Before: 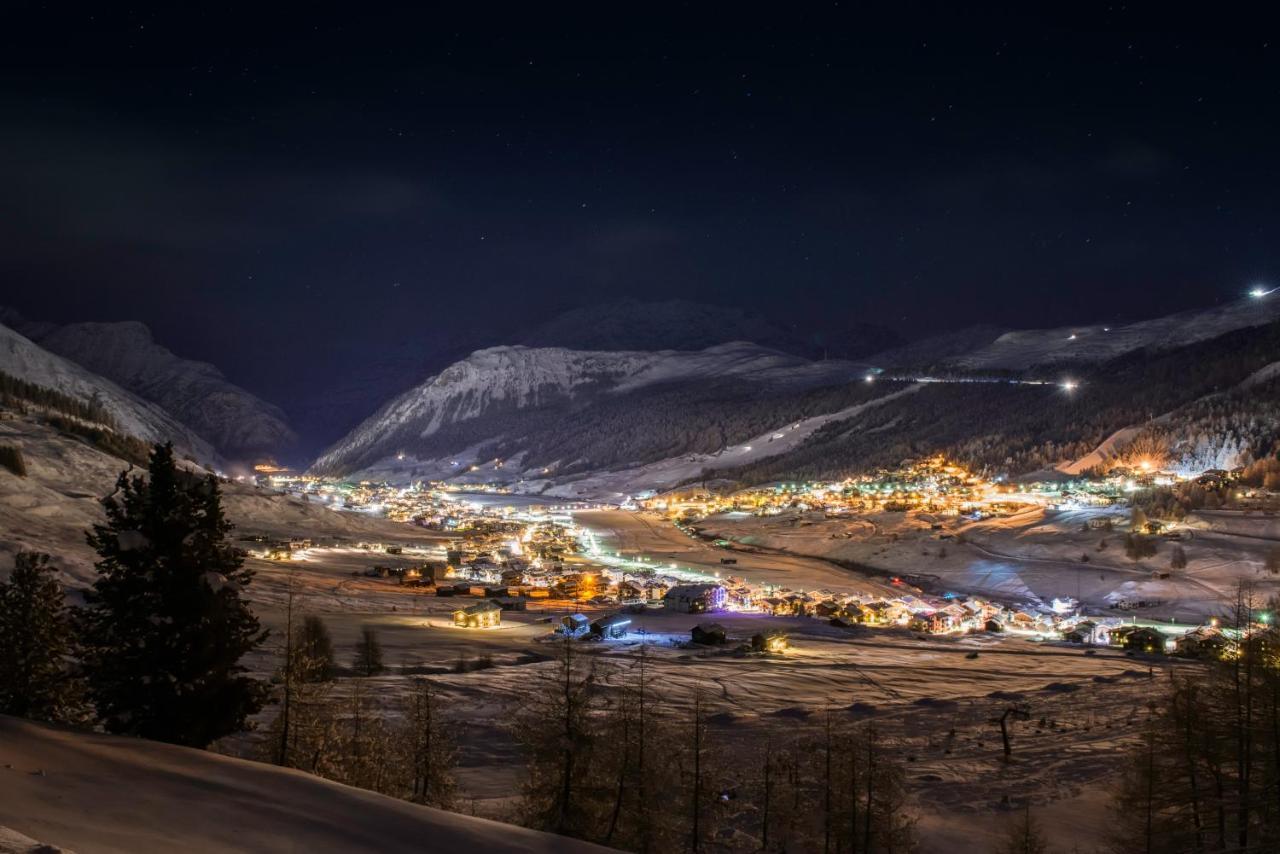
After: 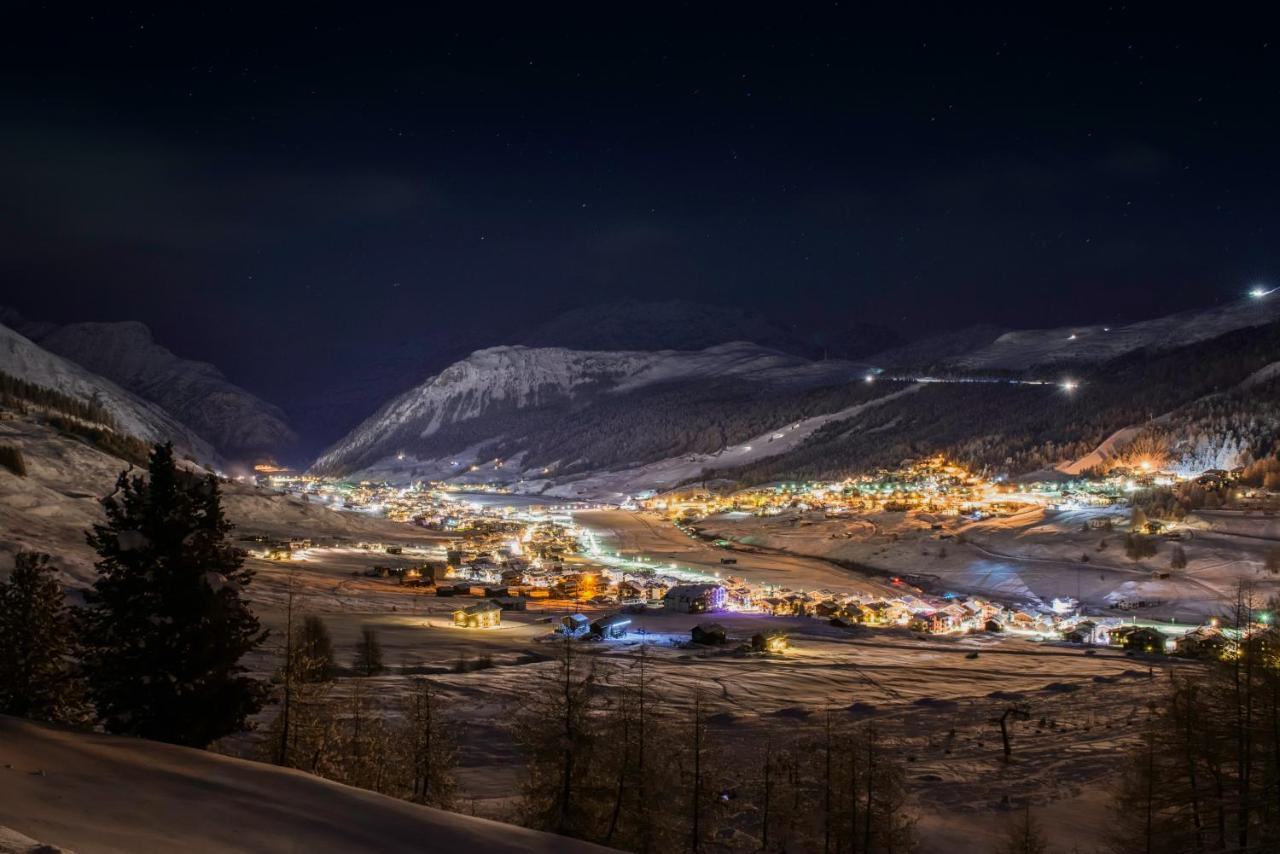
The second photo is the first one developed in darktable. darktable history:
shadows and highlights: shadows -20.53, white point adjustment -1.9, highlights -34.95
